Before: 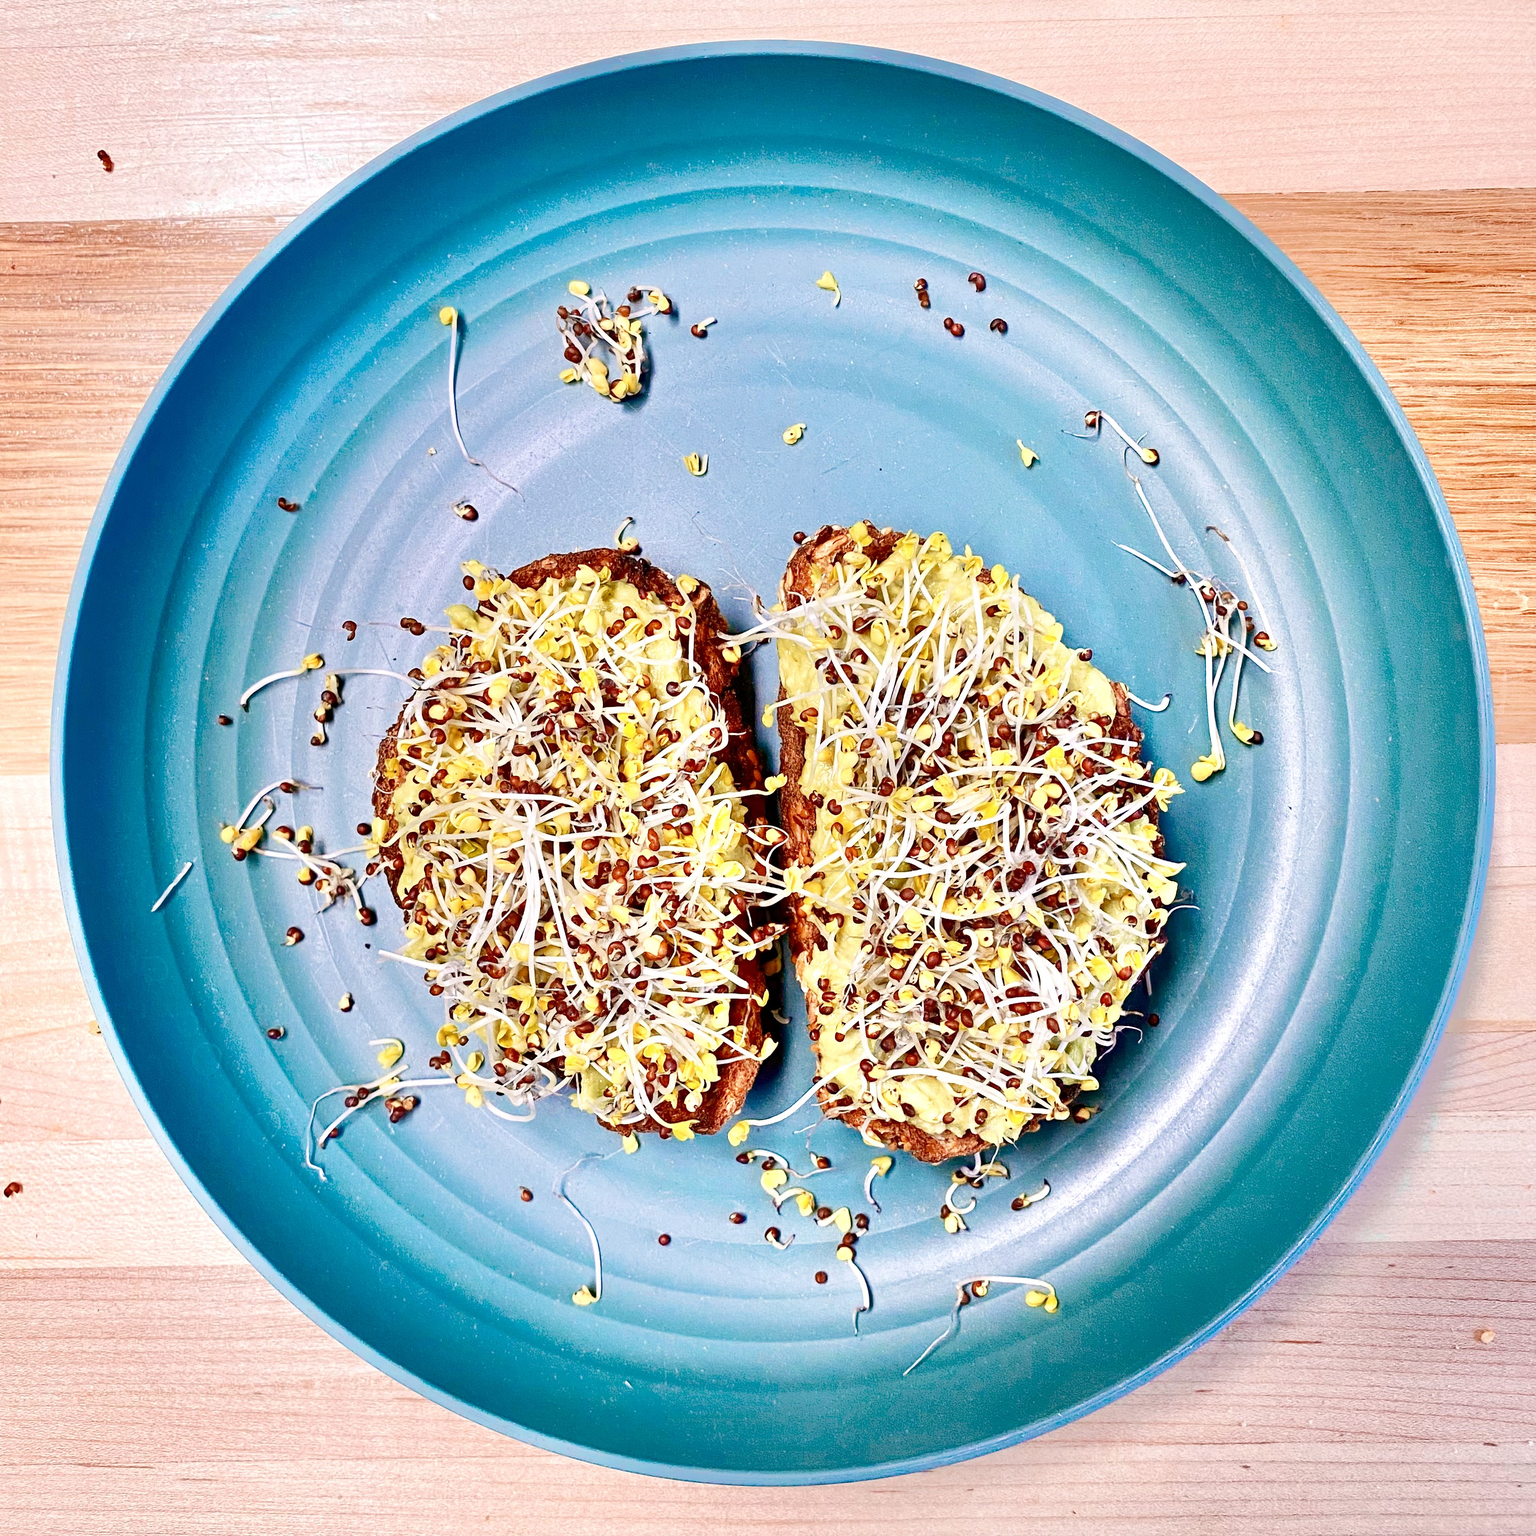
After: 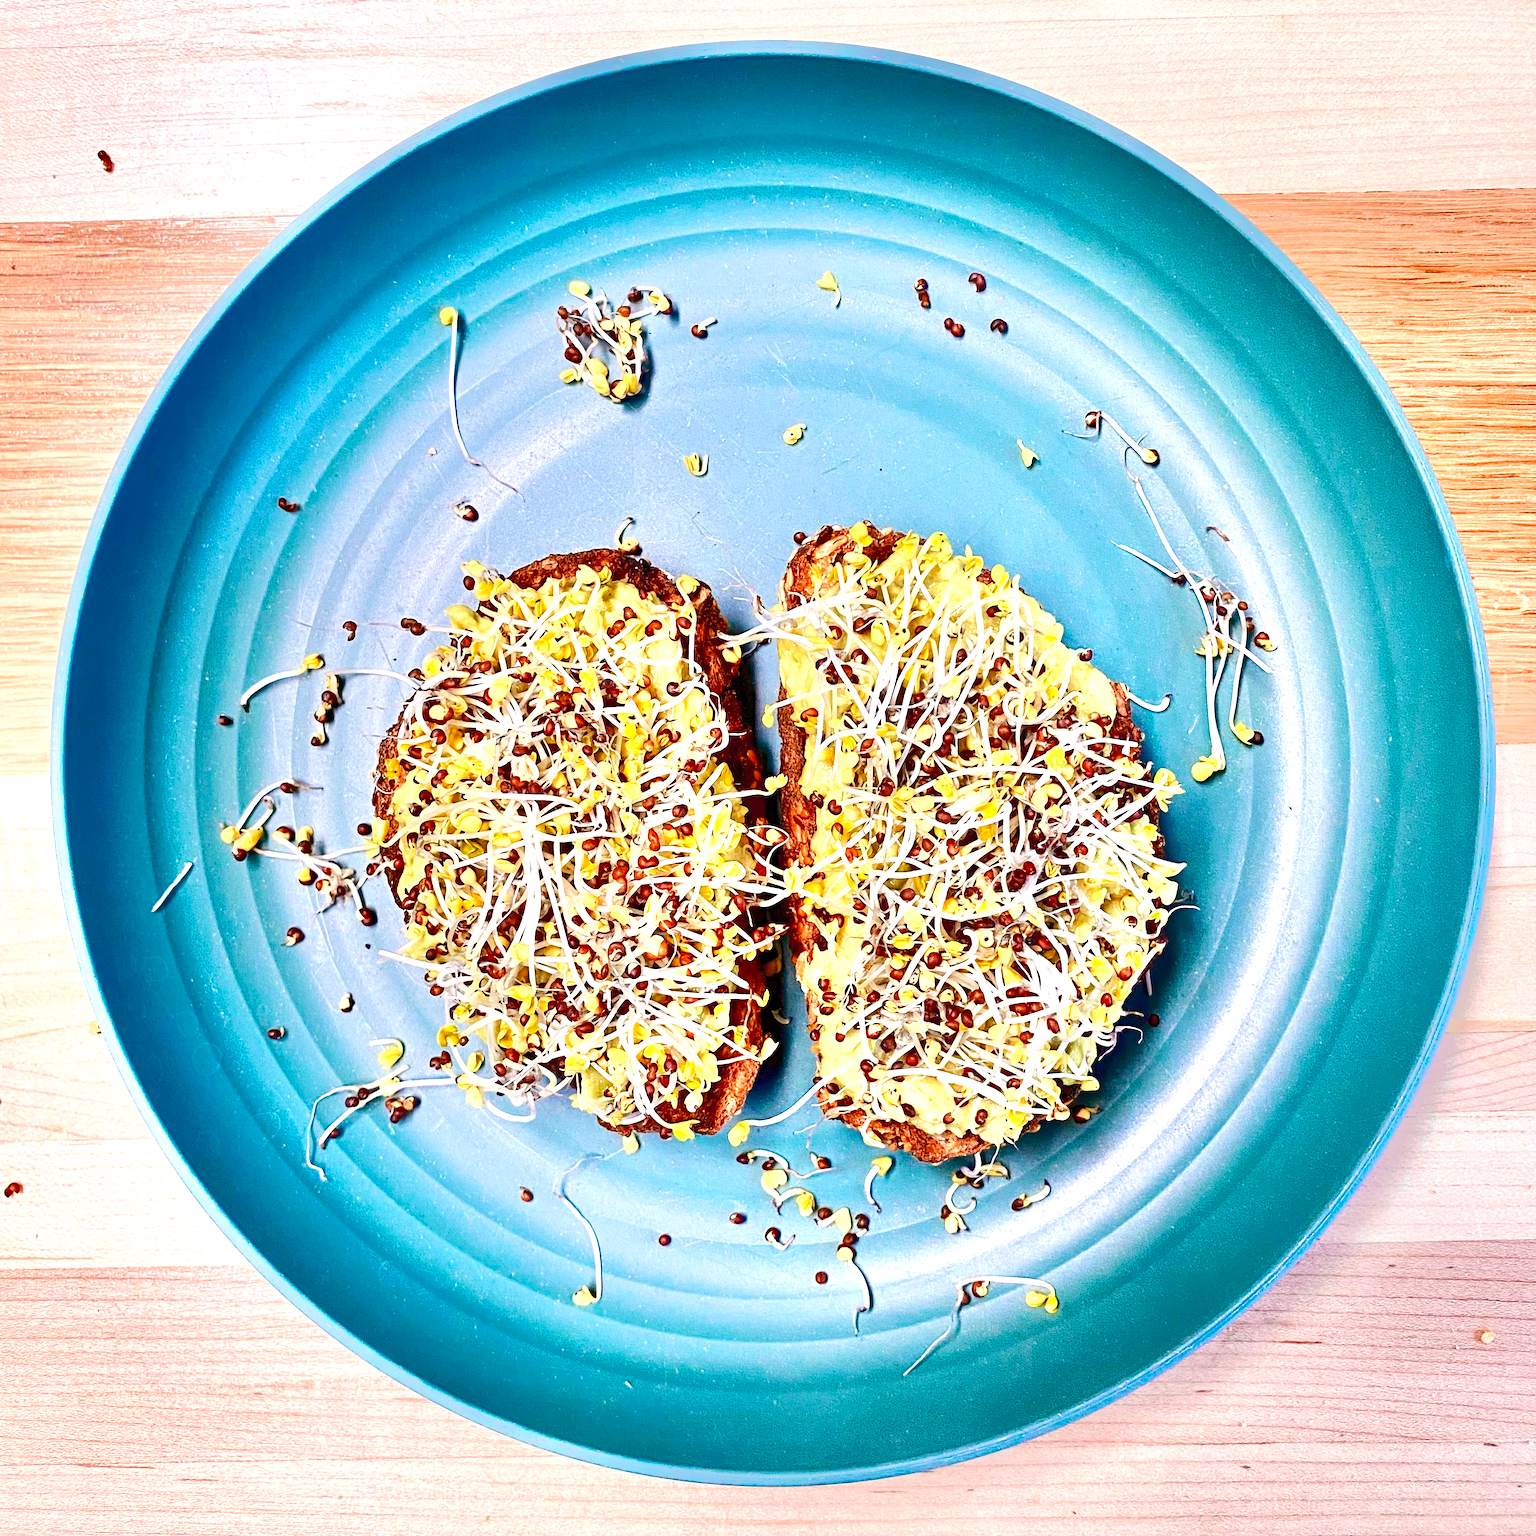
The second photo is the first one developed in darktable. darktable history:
shadows and highlights: shadows 62.66, white point adjustment 0.37, highlights -34.44, compress 83.82%
tone equalizer: -8 EV -0.417 EV, -7 EV -0.389 EV, -6 EV -0.333 EV, -5 EV -0.222 EV, -3 EV 0.222 EV, -2 EV 0.333 EV, -1 EV 0.389 EV, +0 EV 0.417 EV, edges refinement/feathering 500, mask exposure compensation -1.57 EV, preserve details no
sharpen: radius 2.883, amount 0.868, threshold 47.523
